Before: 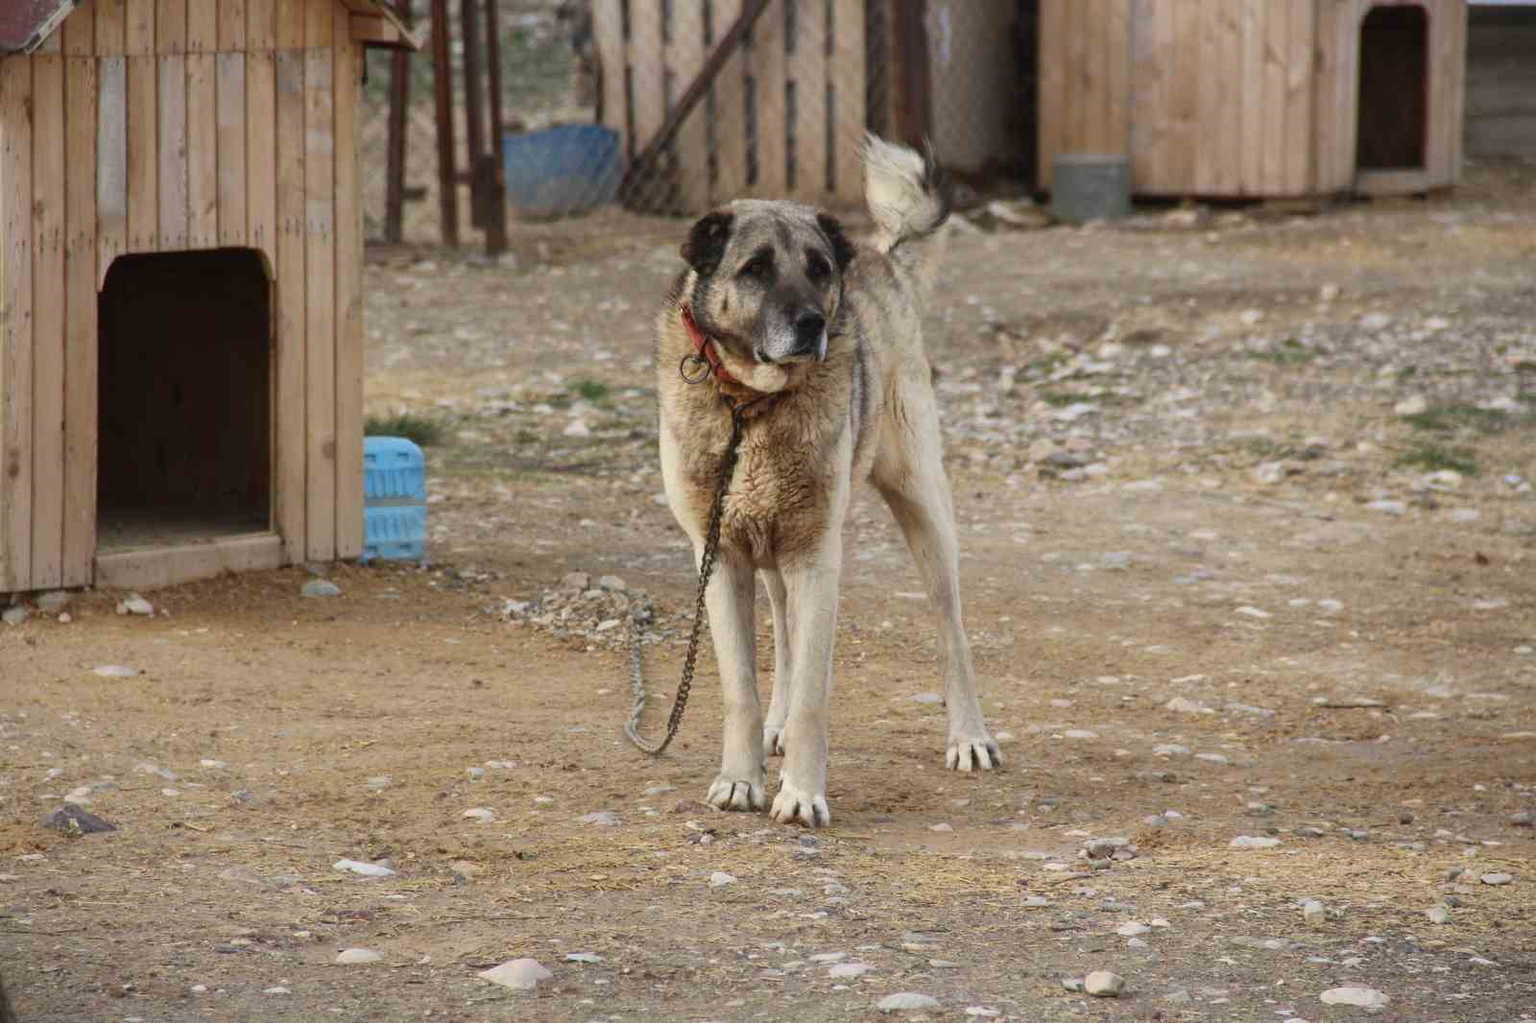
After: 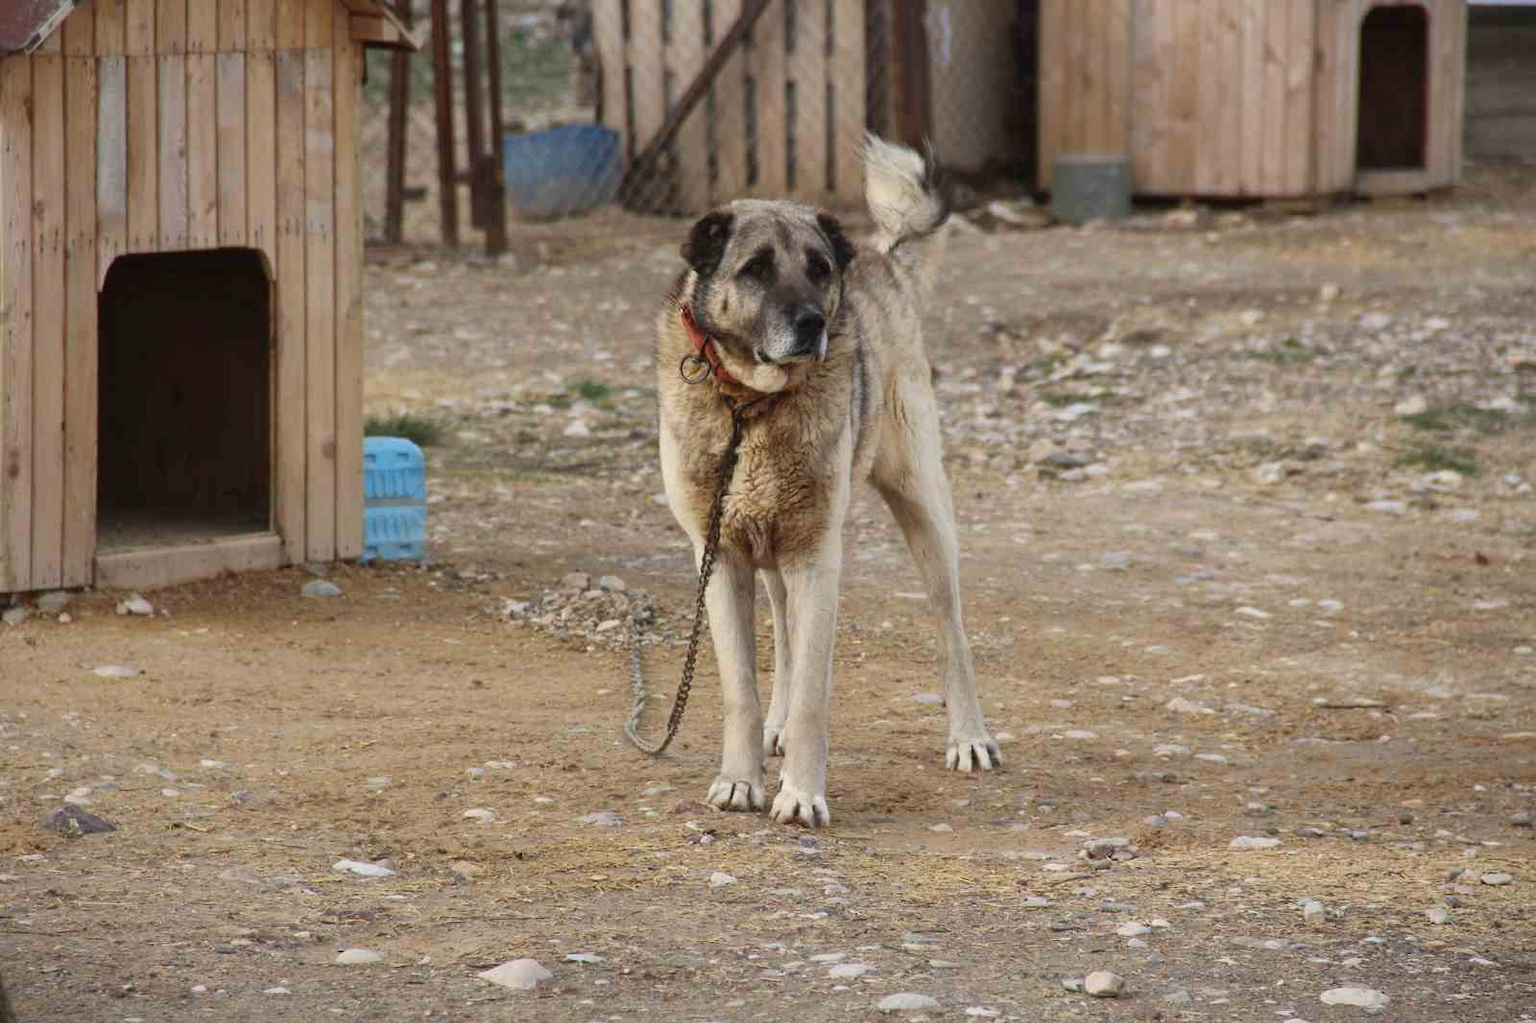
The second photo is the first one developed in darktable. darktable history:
shadows and highlights: shadows 32.05, highlights -32.23, soften with gaussian
